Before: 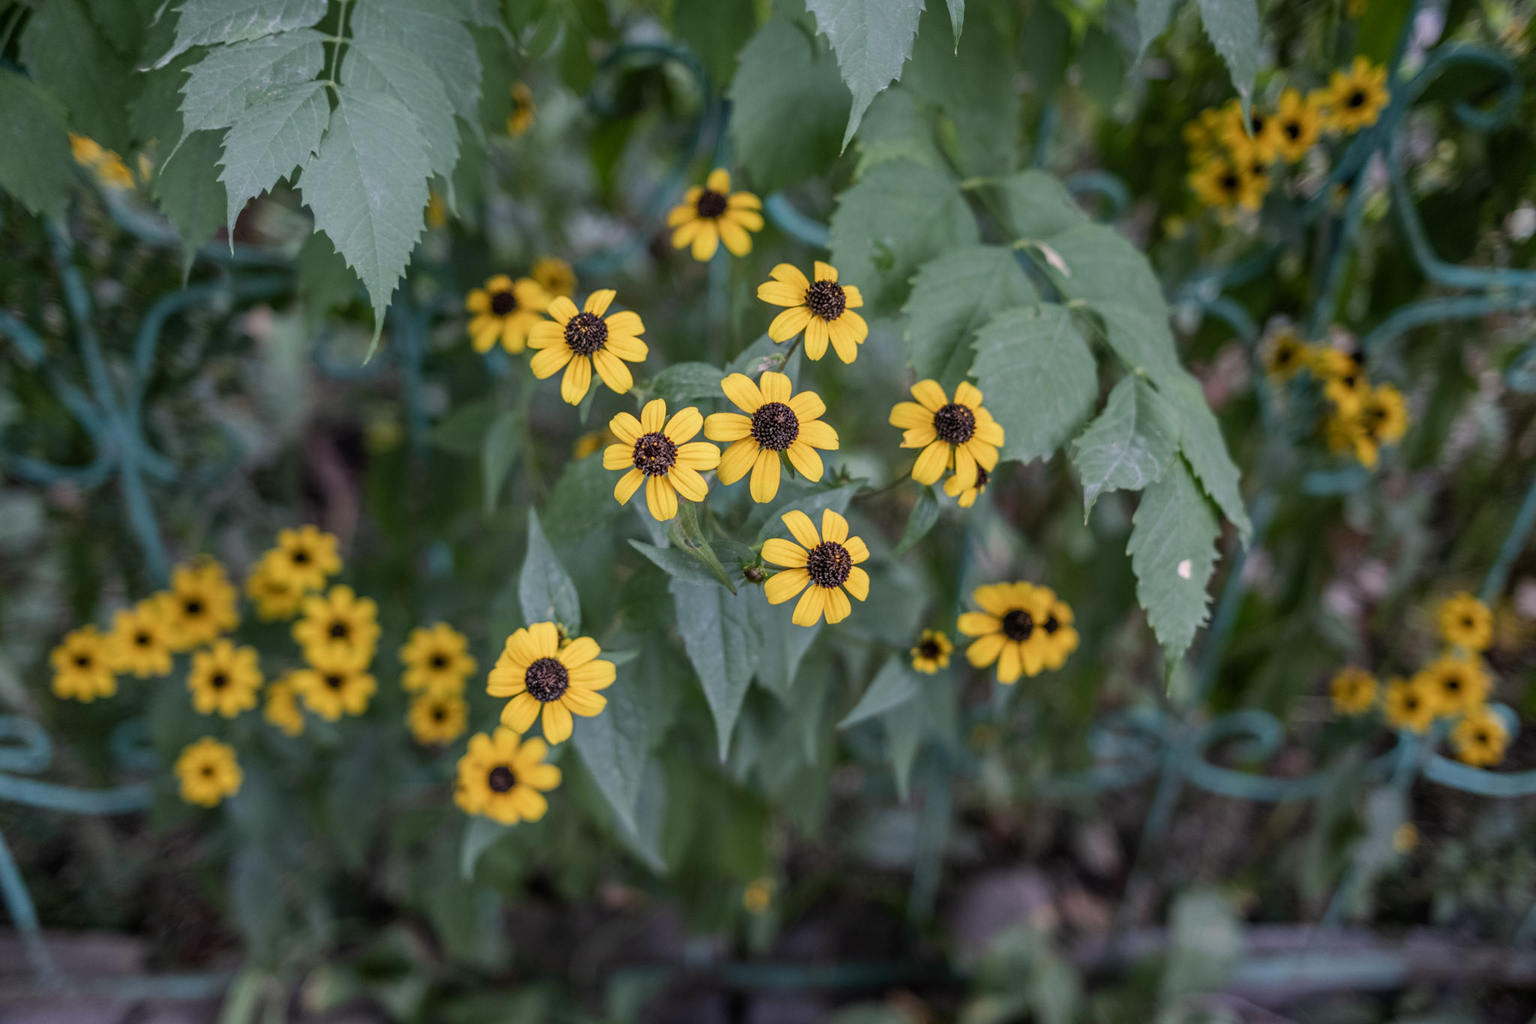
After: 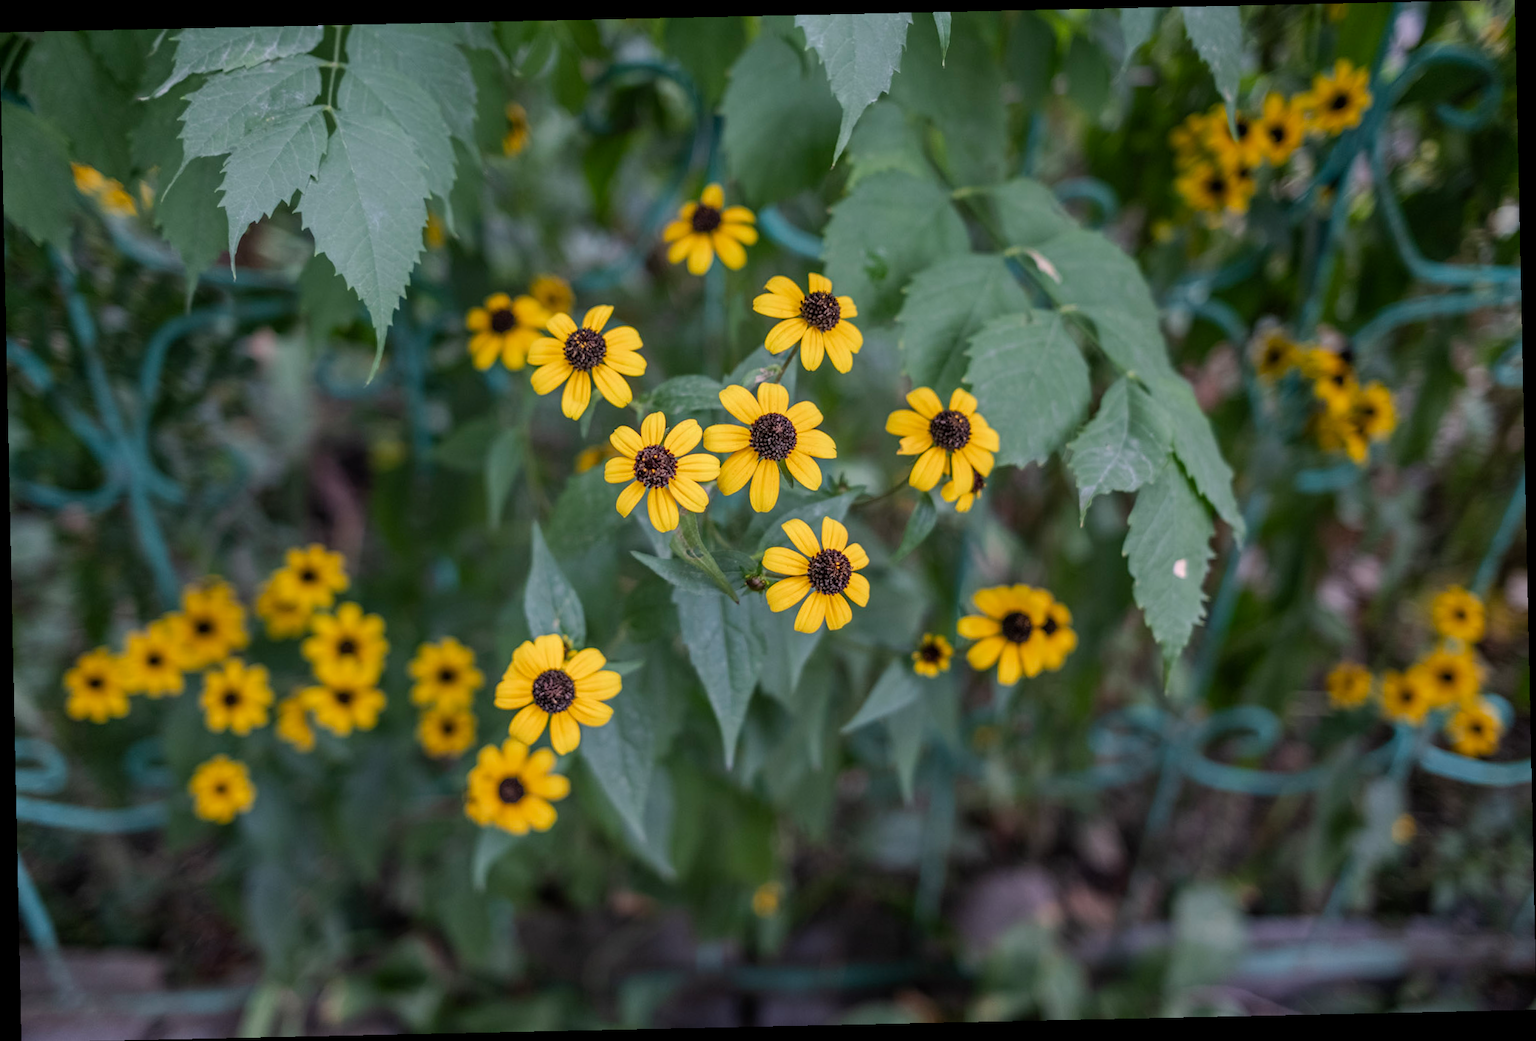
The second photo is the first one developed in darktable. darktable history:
rotate and perspective: rotation -1.24°, automatic cropping off
tone equalizer: on, module defaults
